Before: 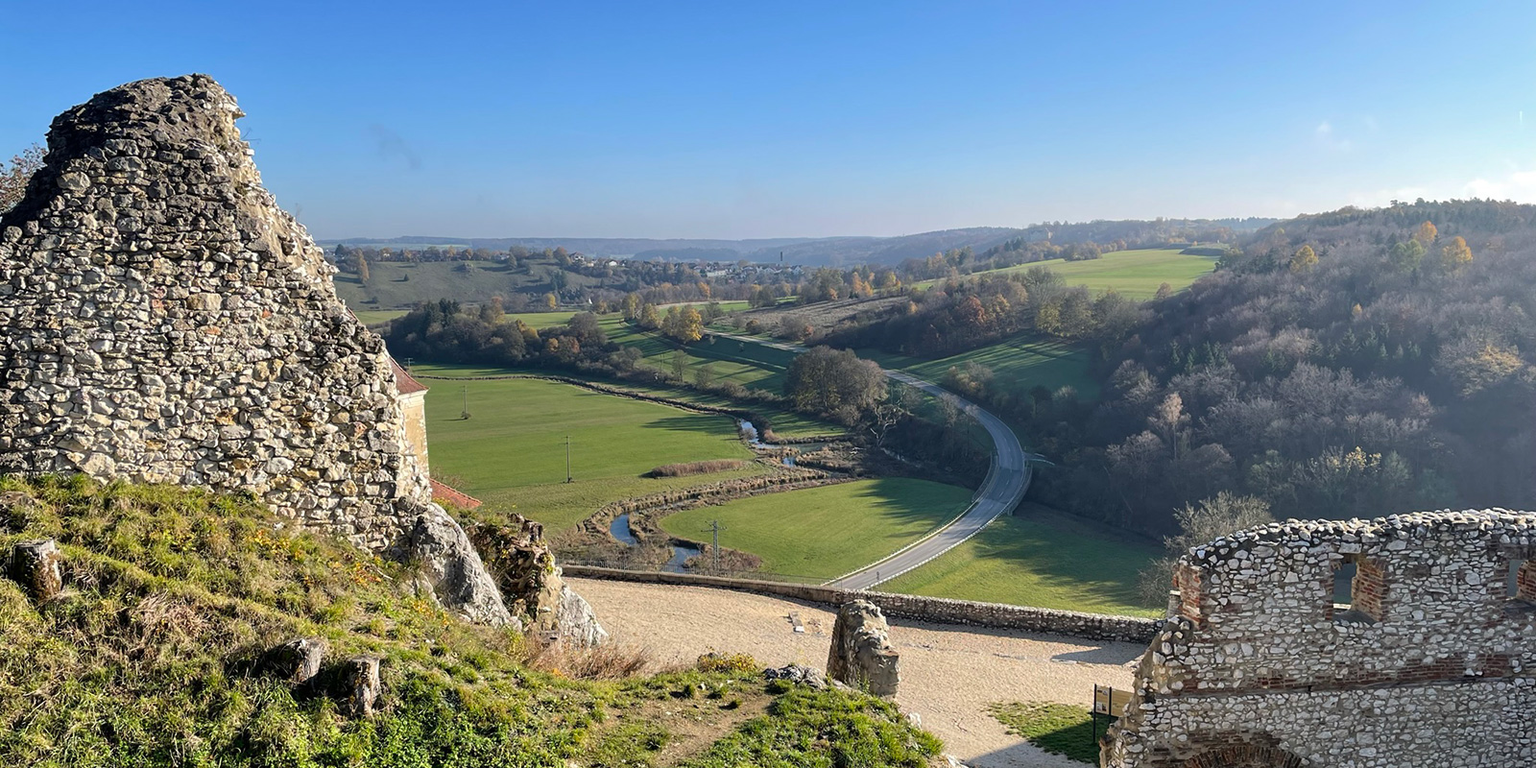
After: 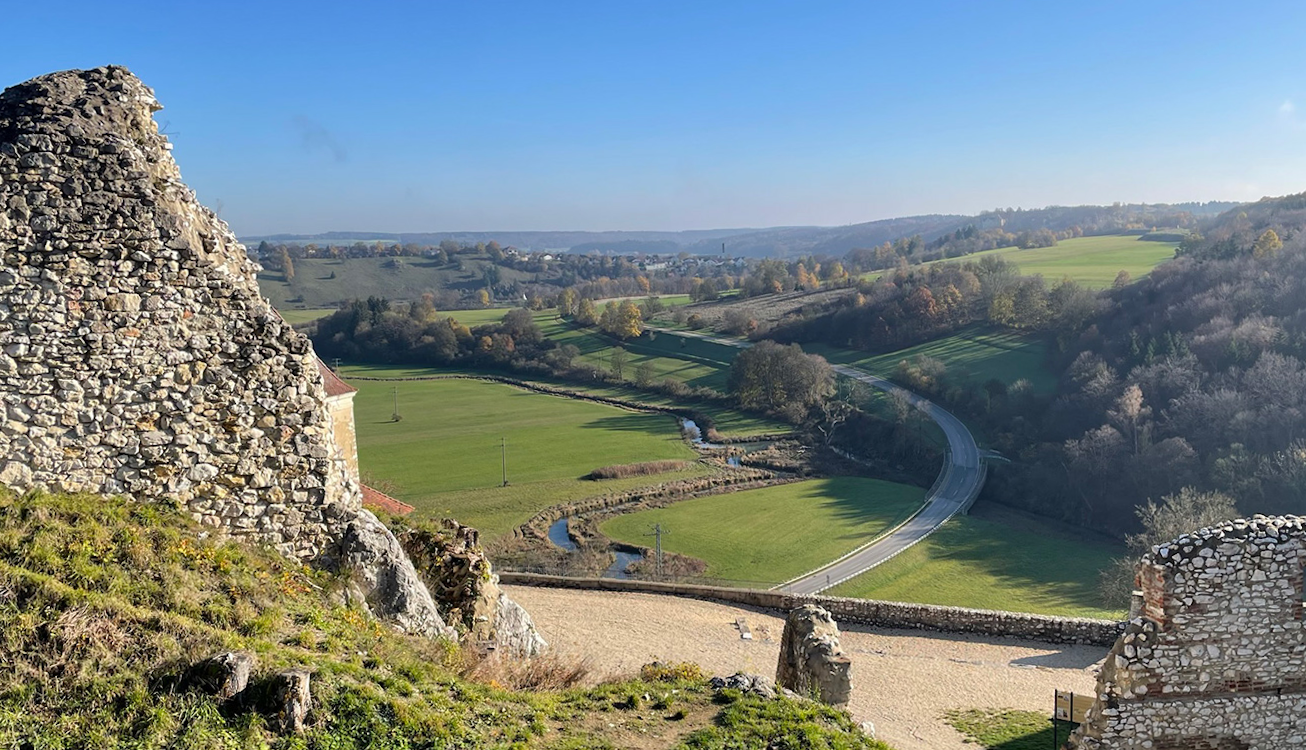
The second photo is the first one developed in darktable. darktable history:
crop and rotate: angle 0.712°, left 4.481%, top 1.22%, right 11.86%, bottom 2.685%
